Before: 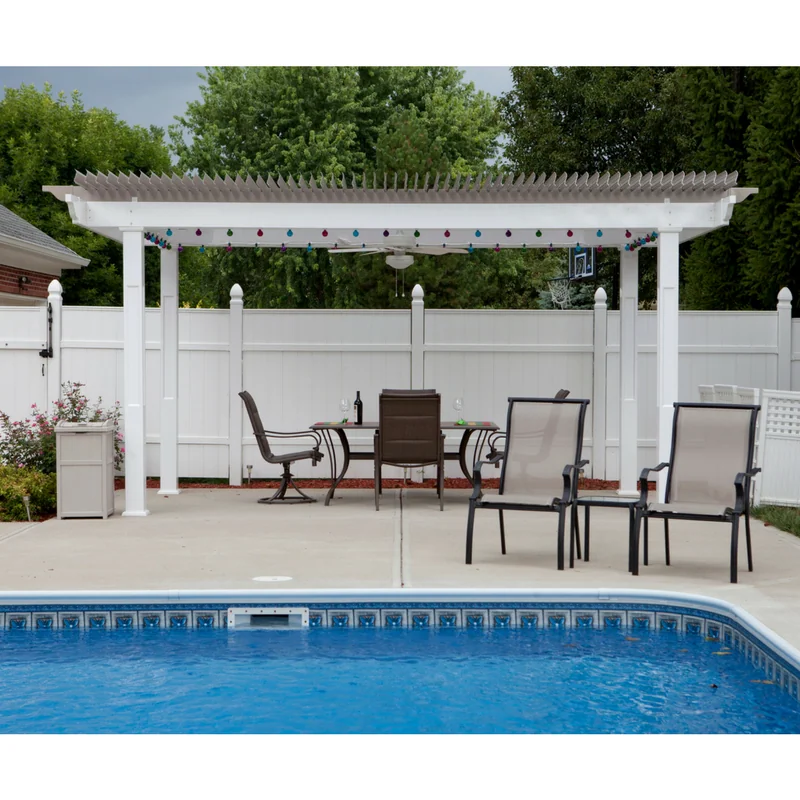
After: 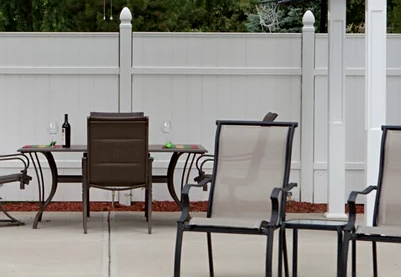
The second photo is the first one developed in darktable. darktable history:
sharpen: amount 0.2
crop: left 36.607%, top 34.735%, right 13.146%, bottom 30.611%
shadows and highlights: radius 125.46, shadows 30.51, highlights -30.51, low approximation 0.01, soften with gaussian
contrast brightness saturation: contrast 0.05
